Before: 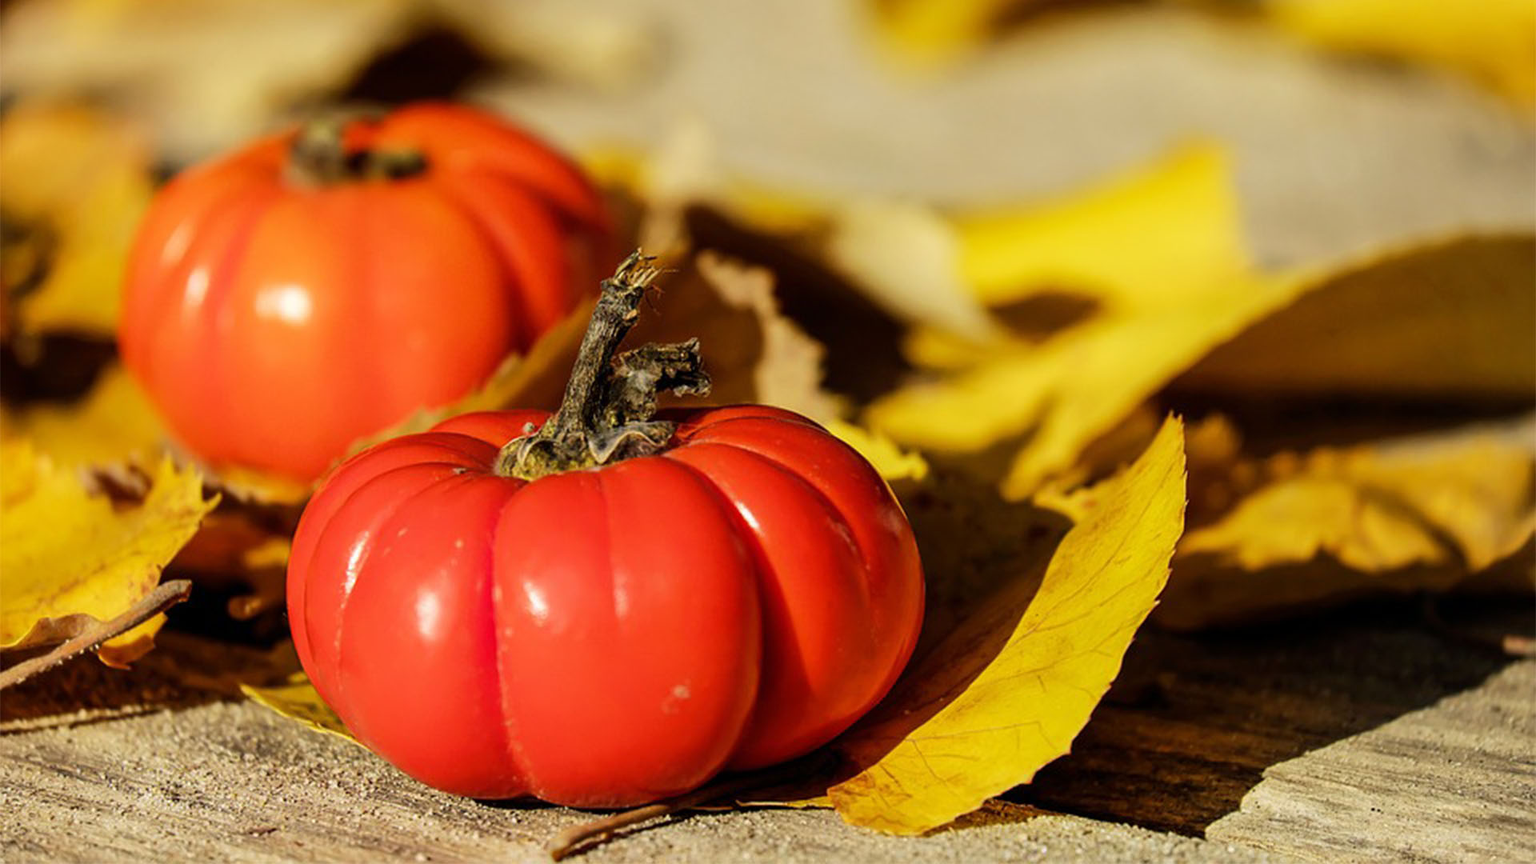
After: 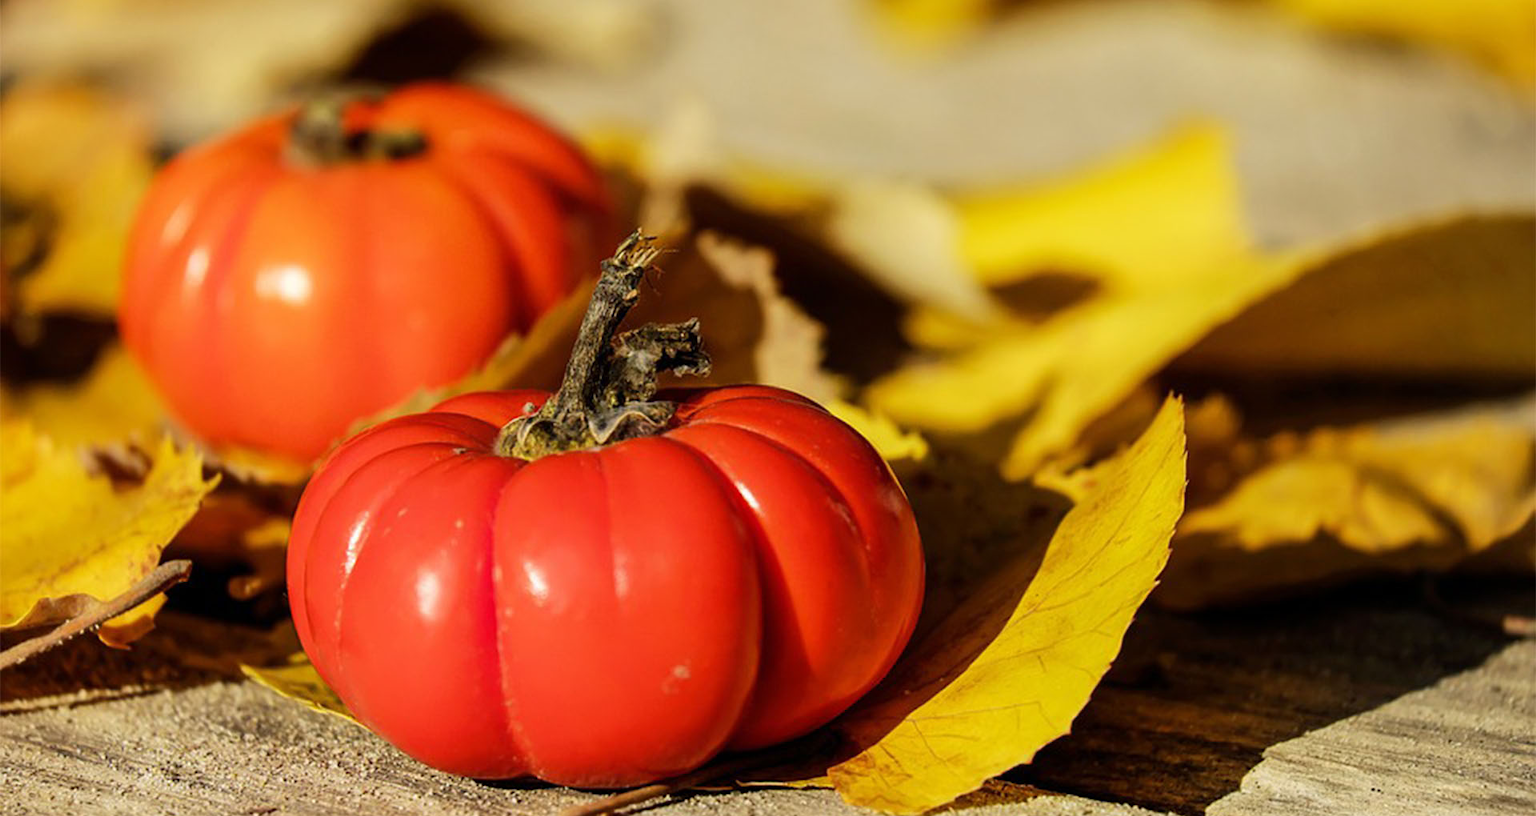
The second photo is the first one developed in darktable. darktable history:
crop and rotate: top 2.321%, bottom 3.15%
